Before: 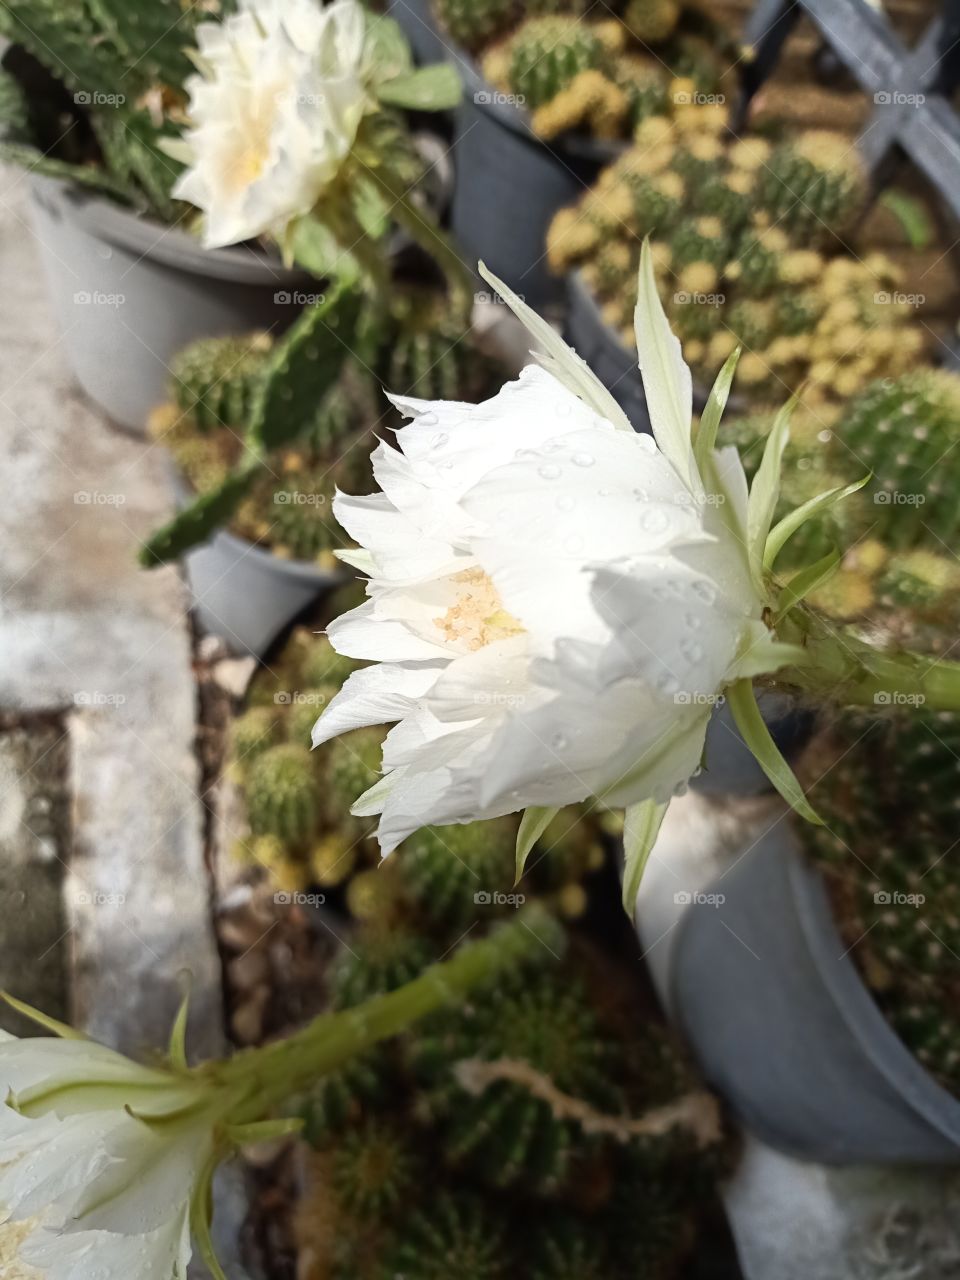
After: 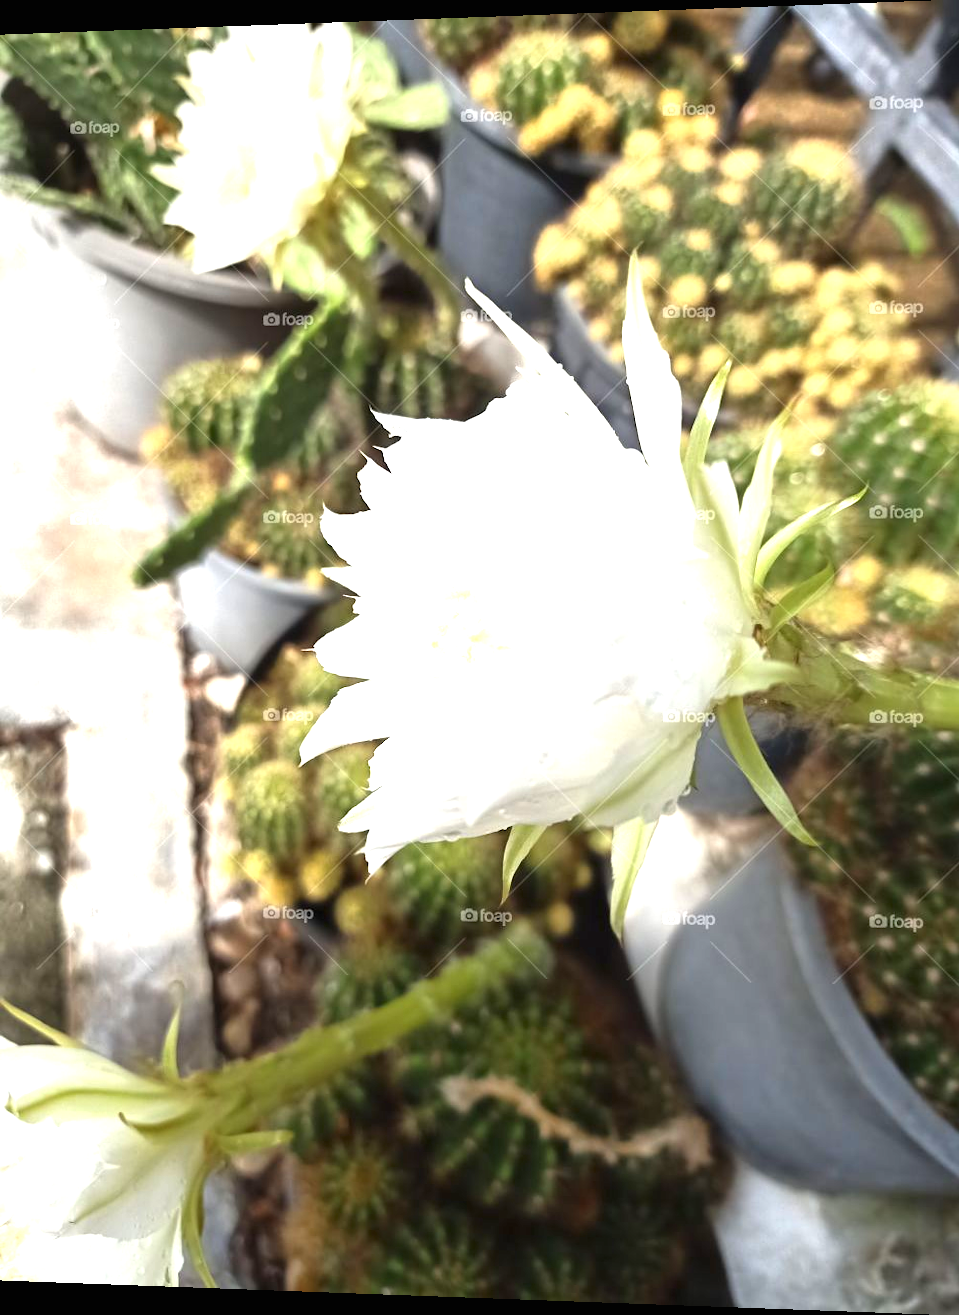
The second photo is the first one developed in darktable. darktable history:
rotate and perspective: lens shift (horizontal) -0.055, automatic cropping off
exposure: black level correction 0, exposure 1.379 EV, compensate exposure bias true, compensate highlight preservation false
